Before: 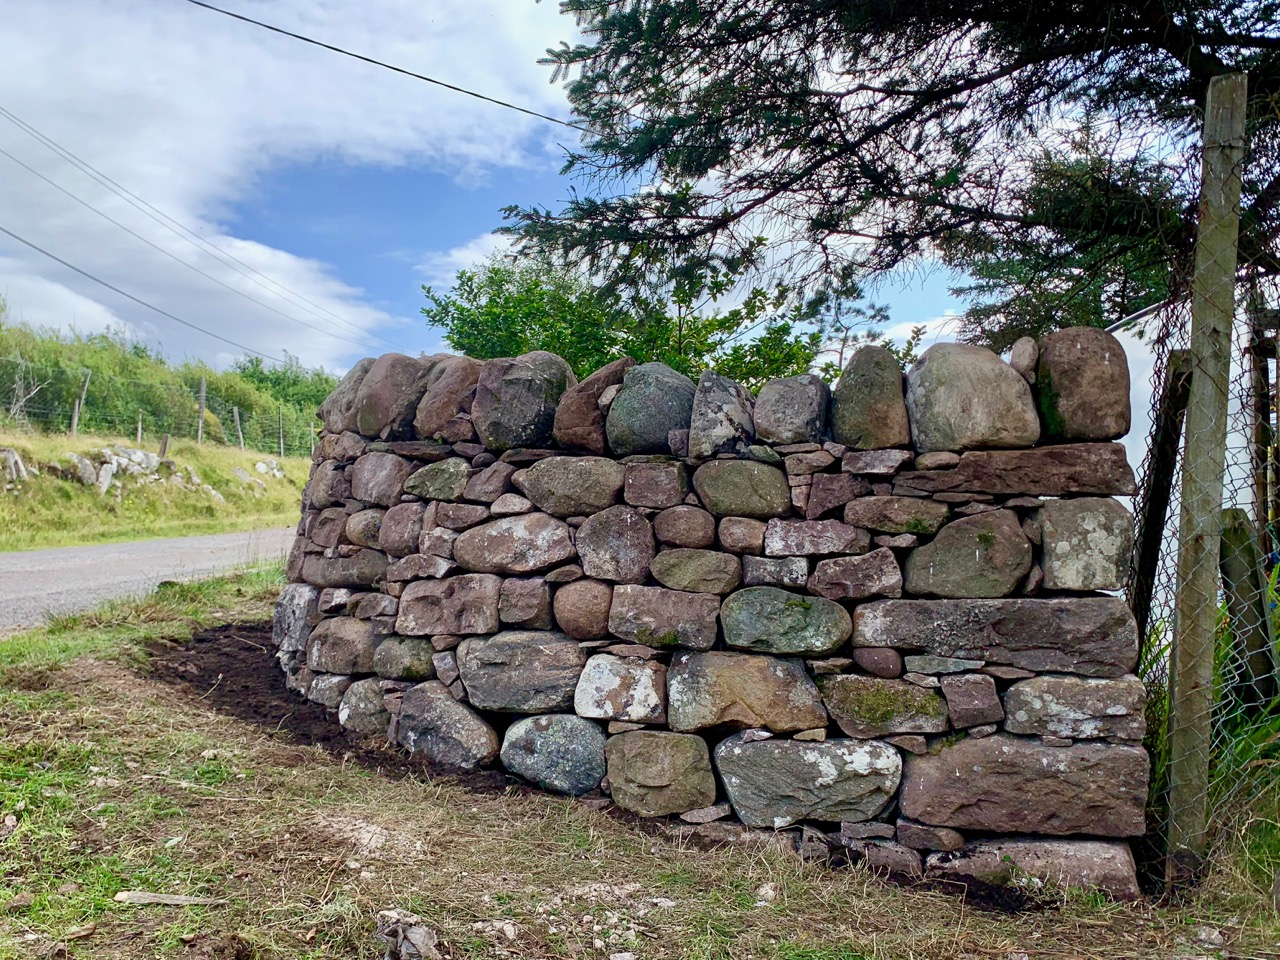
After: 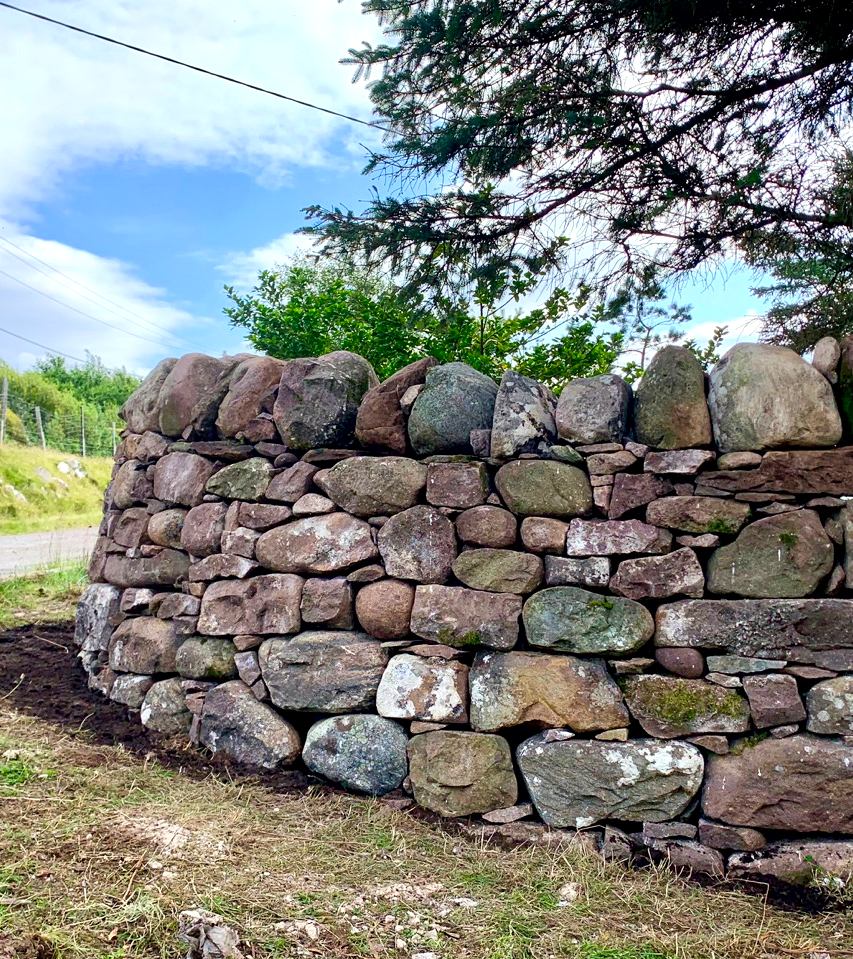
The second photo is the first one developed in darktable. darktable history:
tone equalizer: -8 EV -0.417 EV, -7 EV -0.389 EV, -6 EV -0.333 EV, -5 EV -0.222 EV, -3 EV 0.222 EV, -2 EV 0.333 EV, -1 EV 0.389 EV, +0 EV 0.417 EV, edges refinement/feathering 500, mask exposure compensation -1.57 EV, preserve details no
contrast brightness saturation: brightness 0.09, saturation 0.19
crop and rotate: left 15.546%, right 17.787%
